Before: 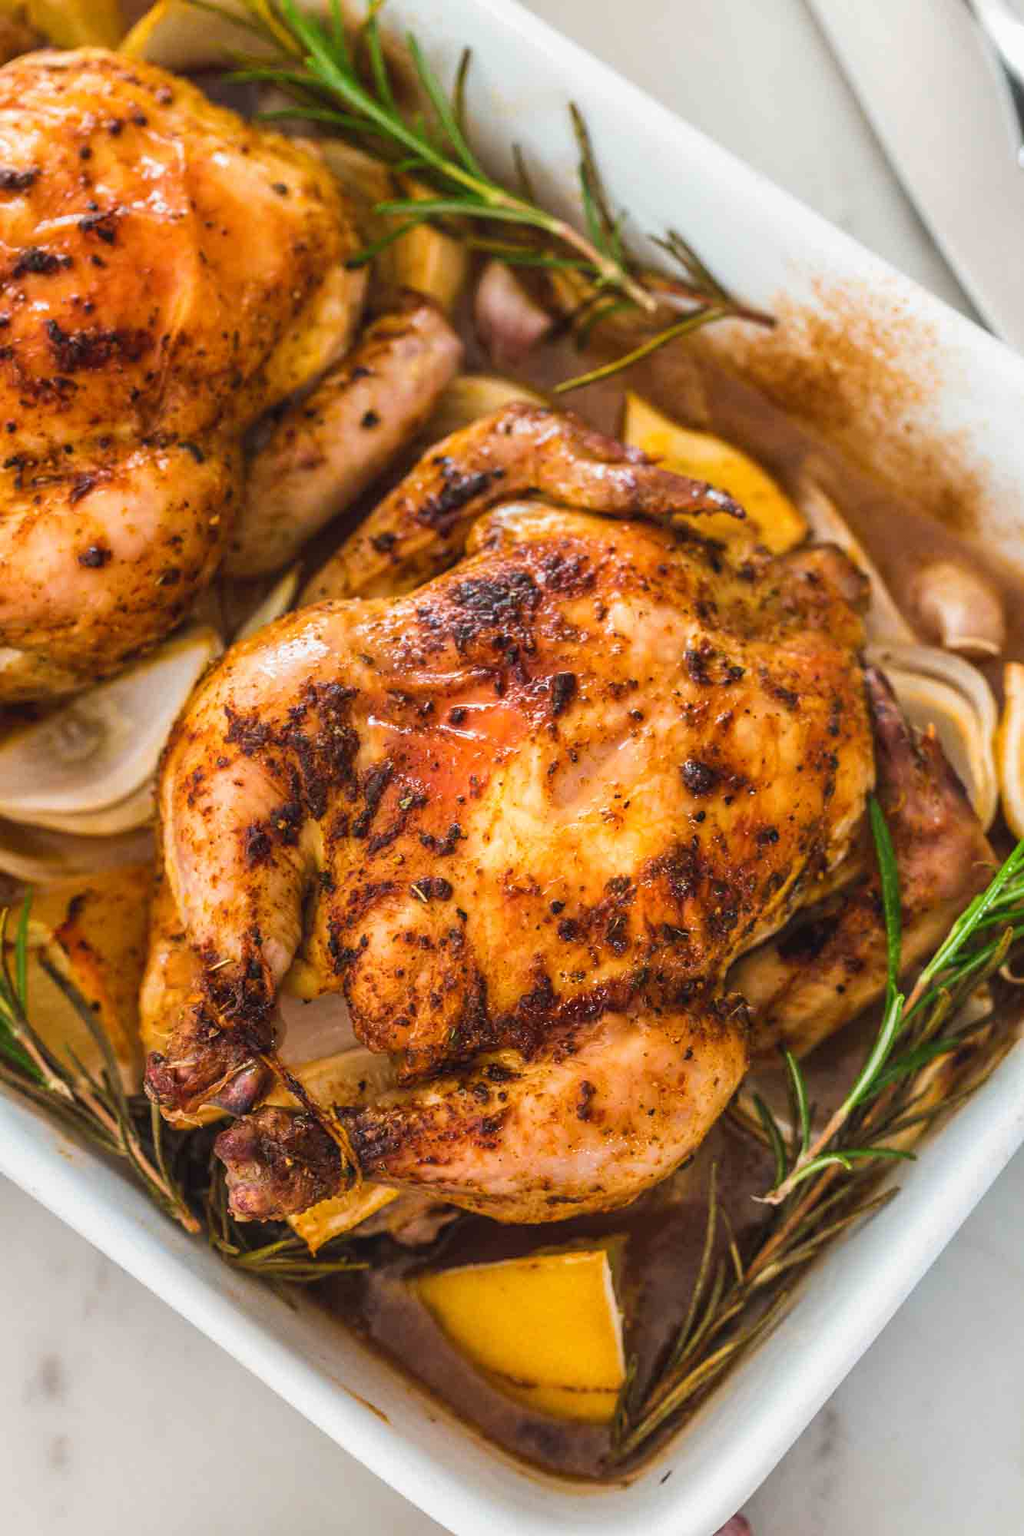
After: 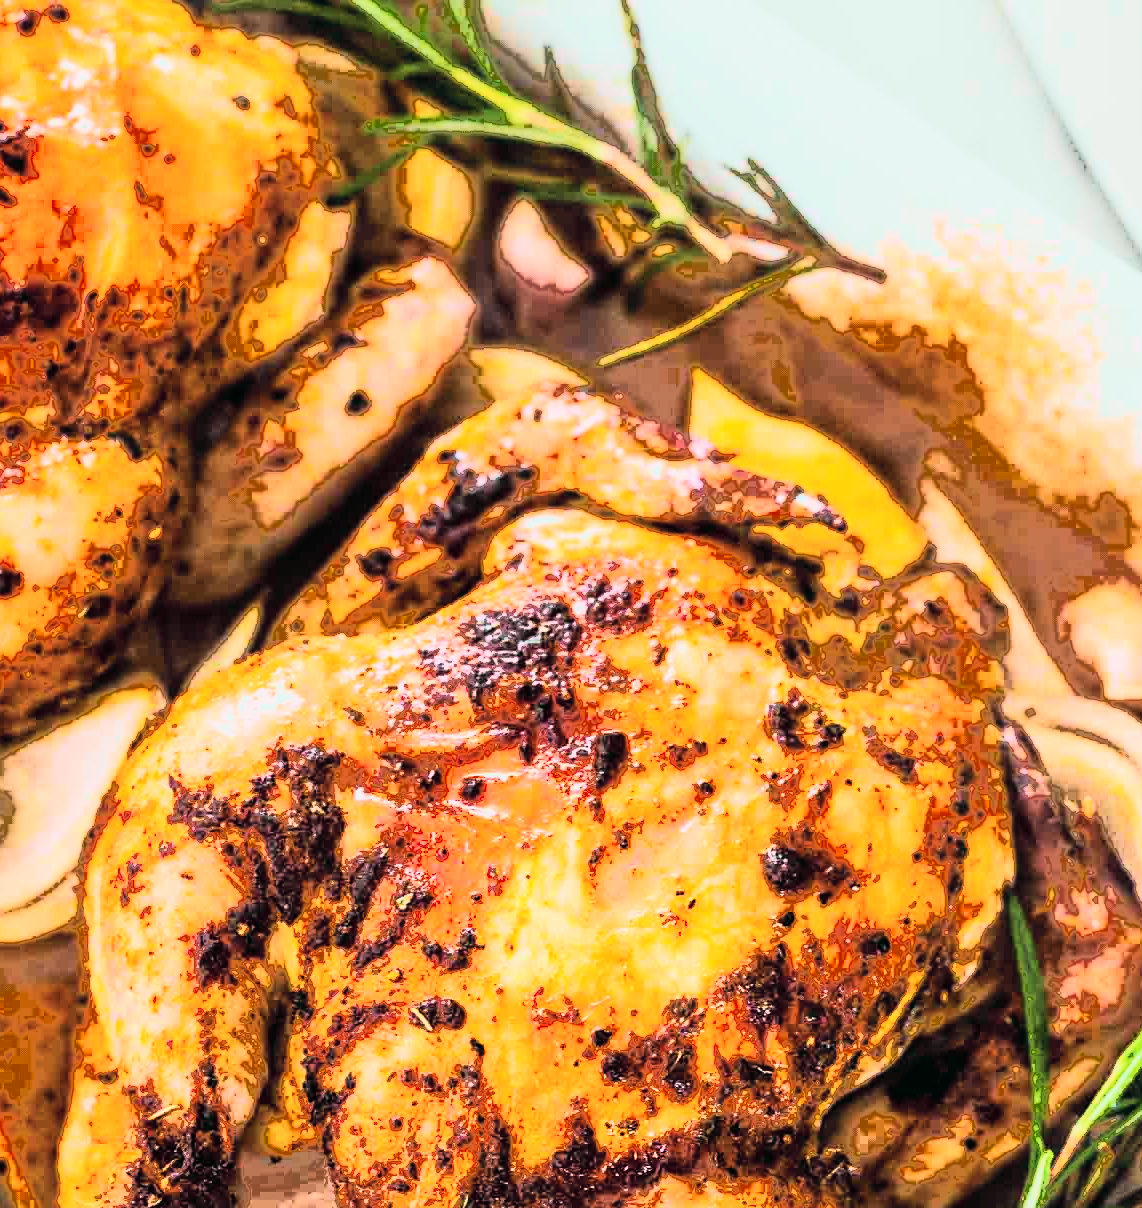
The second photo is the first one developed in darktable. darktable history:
rgb curve: curves: ch0 [(0, 0) (0.21, 0.15) (0.24, 0.21) (0.5, 0.75) (0.75, 0.96) (0.89, 0.99) (1, 1)]; ch1 [(0, 0.02) (0.21, 0.13) (0.25, 0.2) (0.5, 0.67) (0.75, 0.9) (0.89, 0.97) (1, 1)]; ch2 [(0, 0.02) (0.21, 0.13) (0.25, 0.2) (0.5, 0.67) (0.75, 0.9) (0.89, 0.97) (1, 1)], compensate middle gray true
crop and rotate: left 9.345%, top 7.22%, right 4.982%, bottom 32.331%
sharpen: amount 0.2
tone curve: curves: ch0 [(0, 0) (0.822, 0.825) (0.994, 0.955)]; ch1 [(0, 0) (0.226, 0.261) (0.383, 0.397) (0.46, 0.46) (0.498, 0.479) (0.524, 0.523) (0.578, 0.575) (1, 1)]; ch2 [(0, 0) (0.438, 0.456) (0.5, 0.498) (0.547, 0.515) (0.597, 0.58) (0.629, 0.603) (1, 1)], color space Lab, independent channels, preserve colors none
fill light: exposure -0.73 EV, center 0.69, width 2.2
